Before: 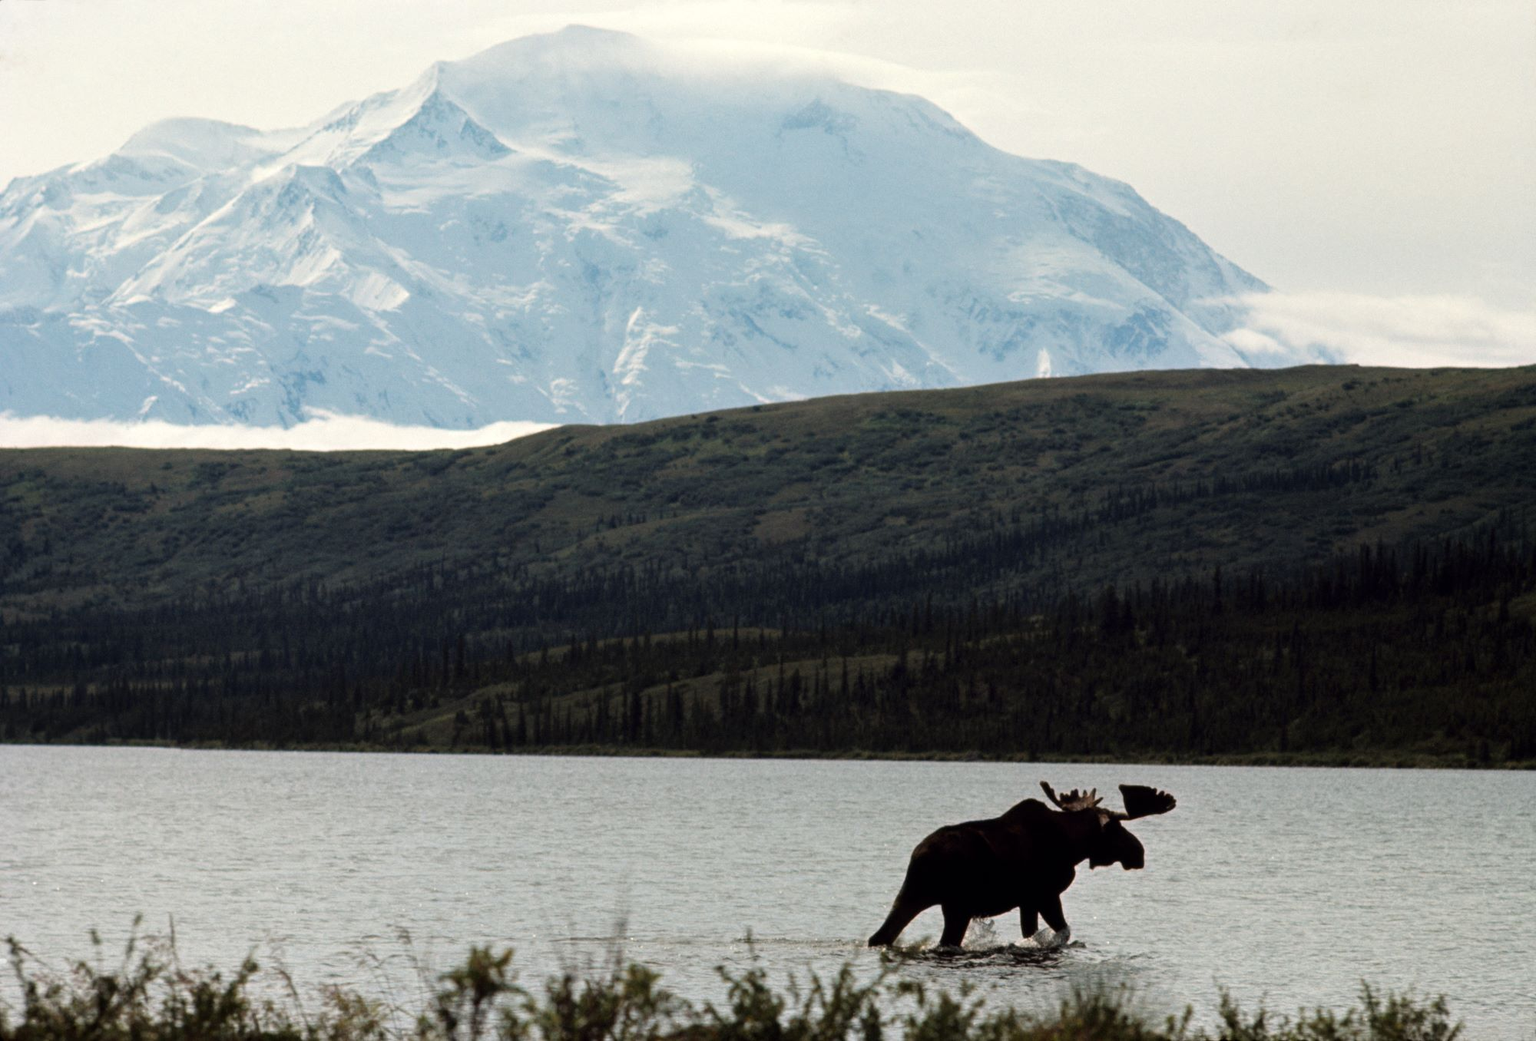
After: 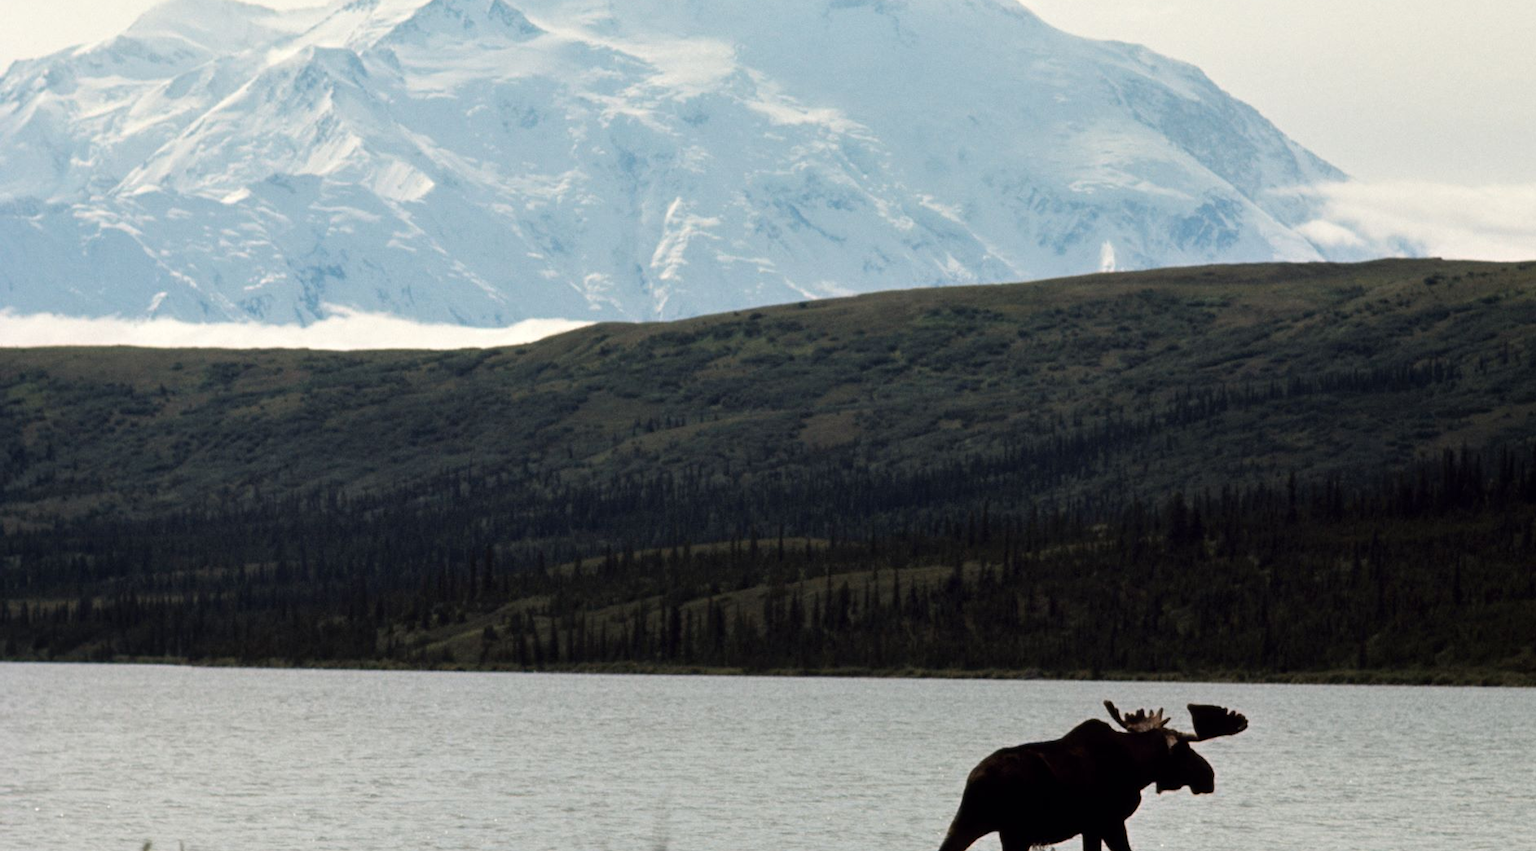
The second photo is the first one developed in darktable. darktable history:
crop and rotate: angle 0.03°, top 11.643%, right 5.651%, bottom 11.189%
sharpen: radius 2.883, amount 0.868, threshold 47.523
